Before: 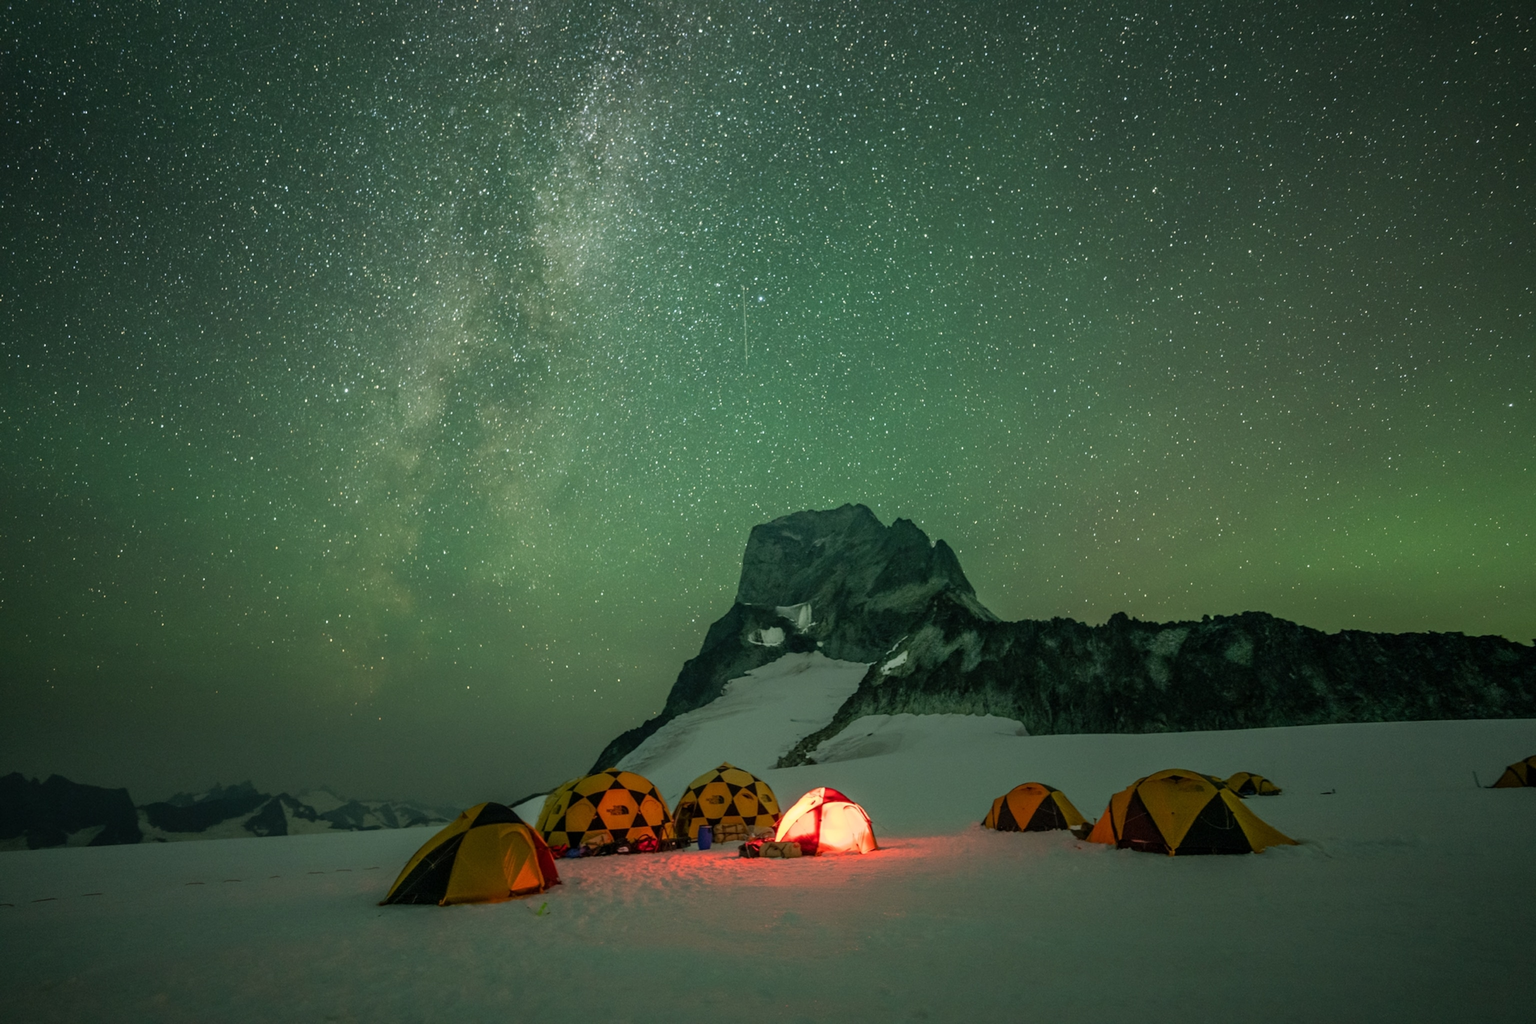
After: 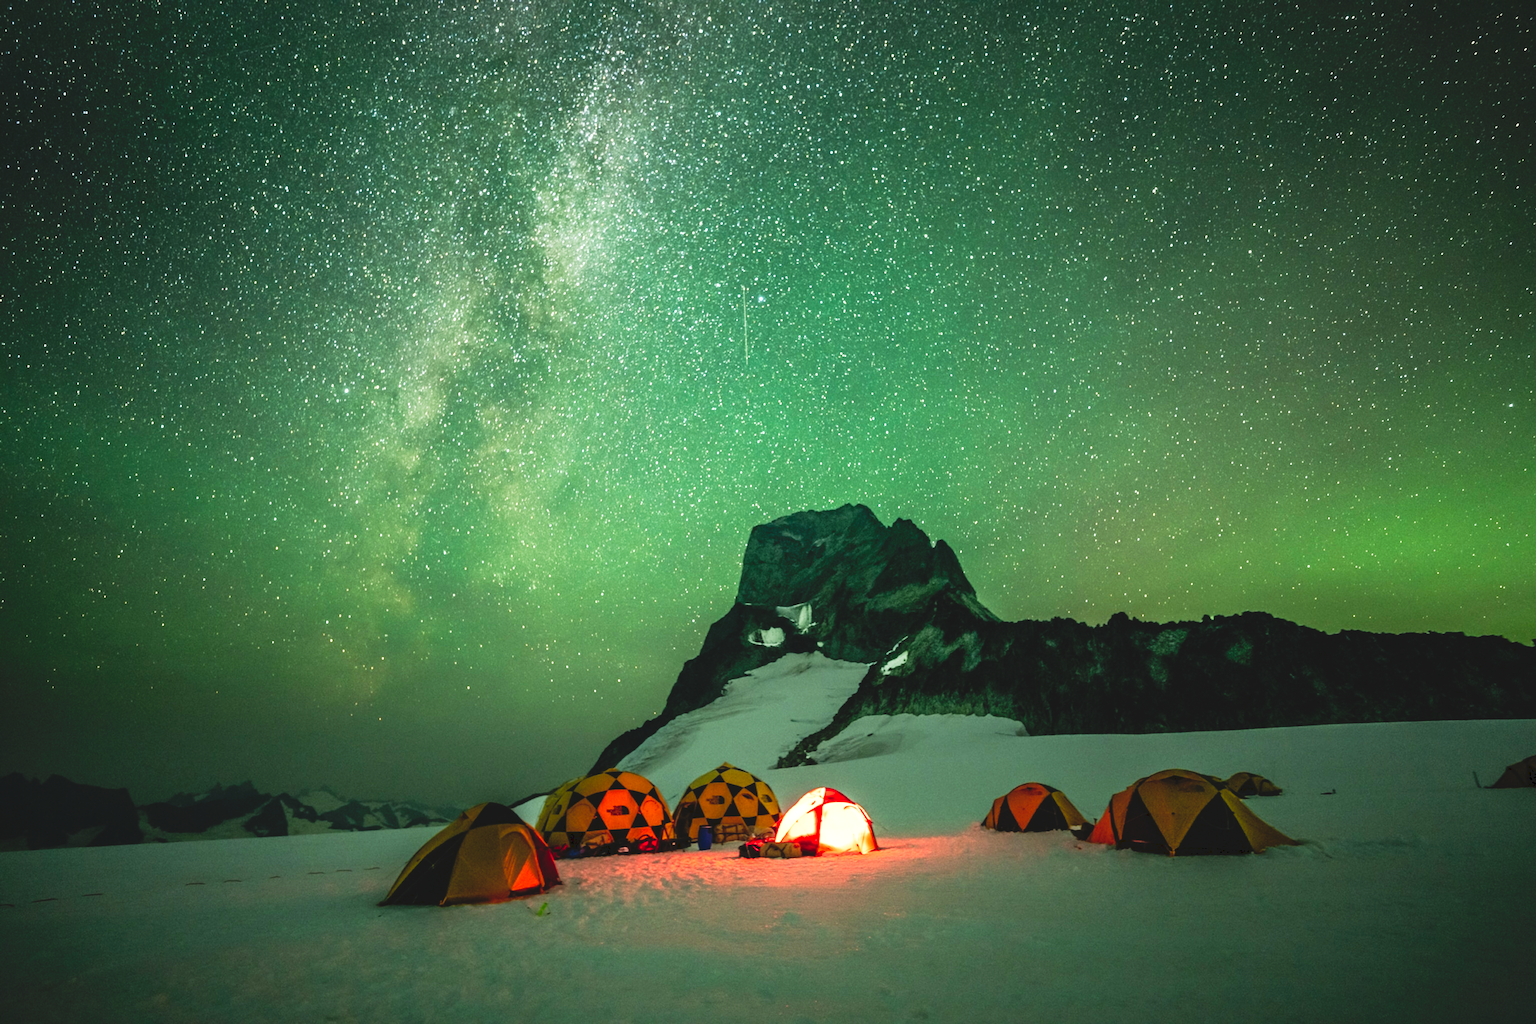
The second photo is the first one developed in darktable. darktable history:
exposure: exposure 0.669 EV, compensate highlight preservation false
tone curve: curves: ch0 [(0, 0) (0.003, 0.082) (0.011, 0.082) (0.025, 0.088) (0.044, 0.088) (0.069, 0.093) (0.1, 0.101) (0.136, 0.109) (0.177, 0.129) (0.224, 0.155) (0.277, 0.214) (0.335, 0.289) (0.399, 0.378) (0.468, 0.476) (0.543, 0.589) (0.623, 0.713) (0.709, 0.826) (0.801, 0.908) (0.898, 0.98) (1, 1)], preserve colors none
